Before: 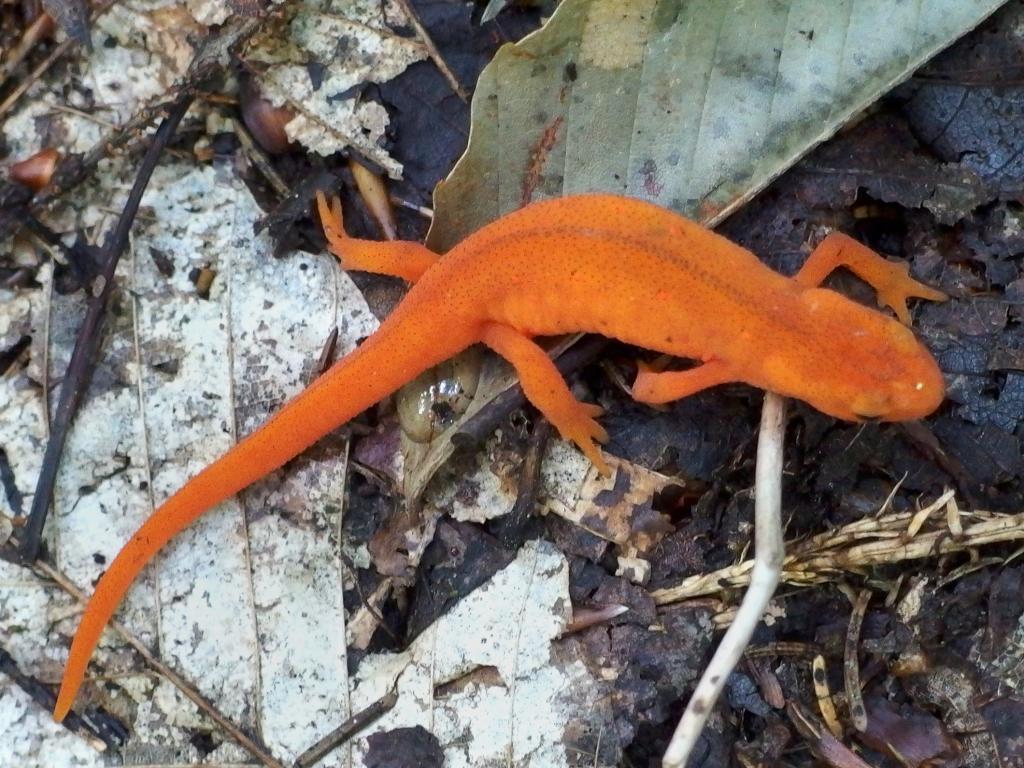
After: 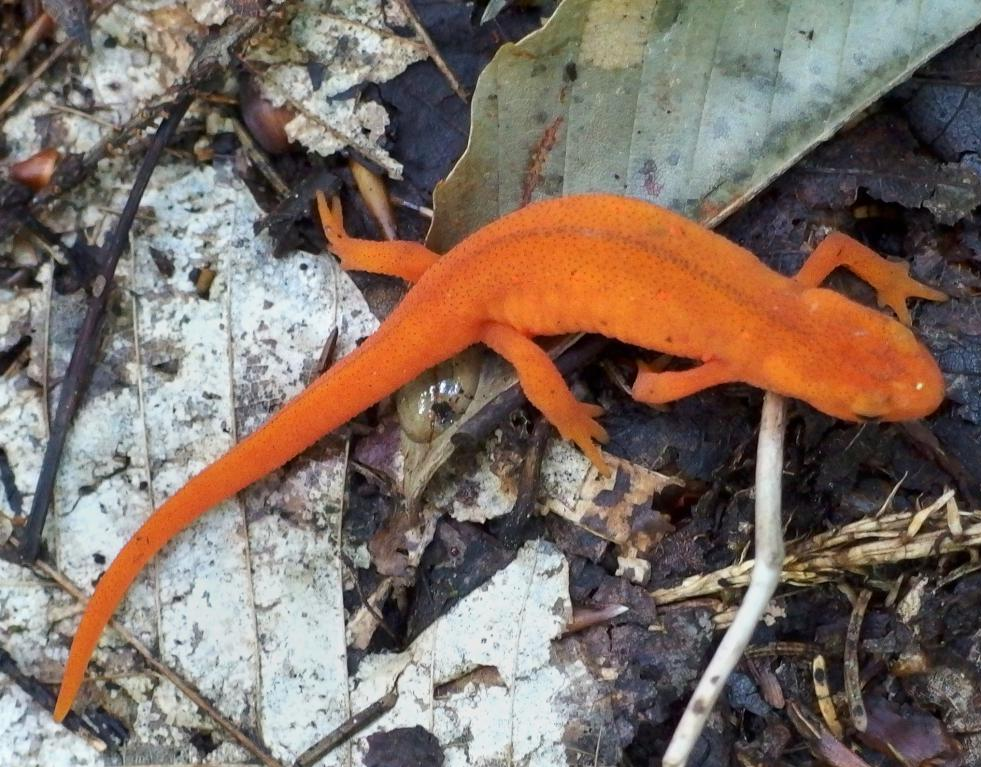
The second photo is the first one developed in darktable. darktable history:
color balance: on, module defaults
crop: right 4.126%, bottom 0.031%
